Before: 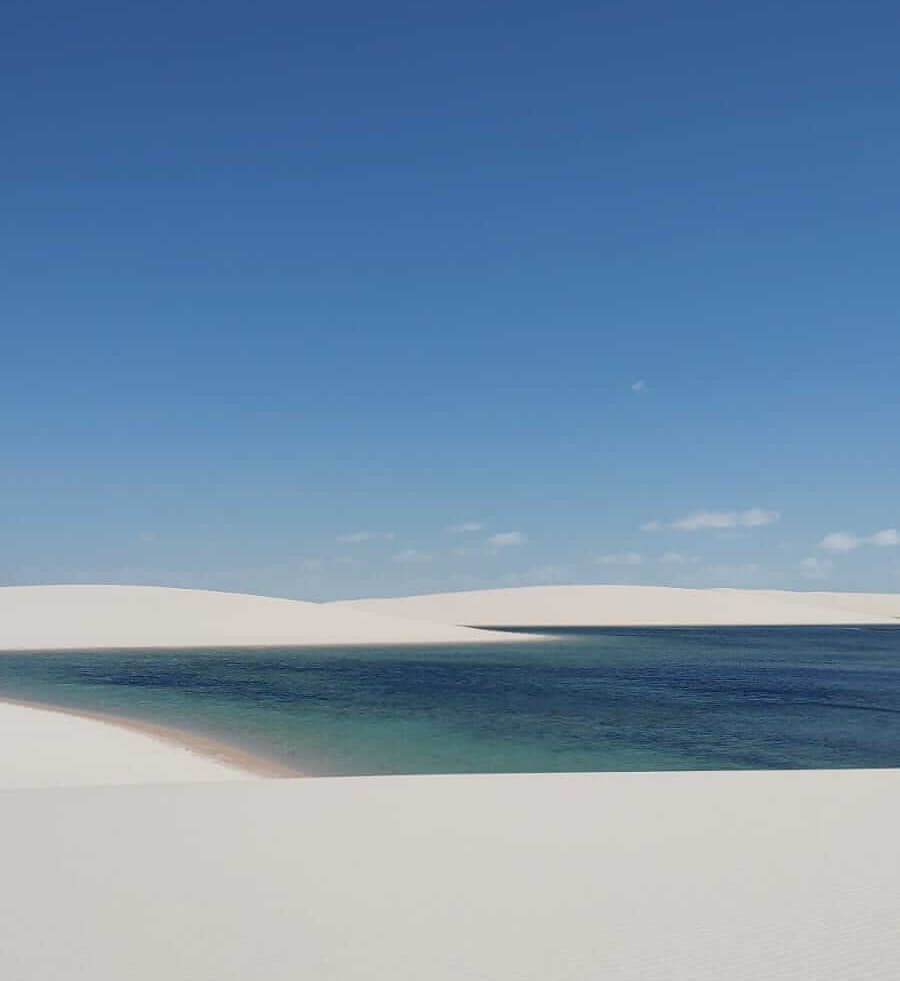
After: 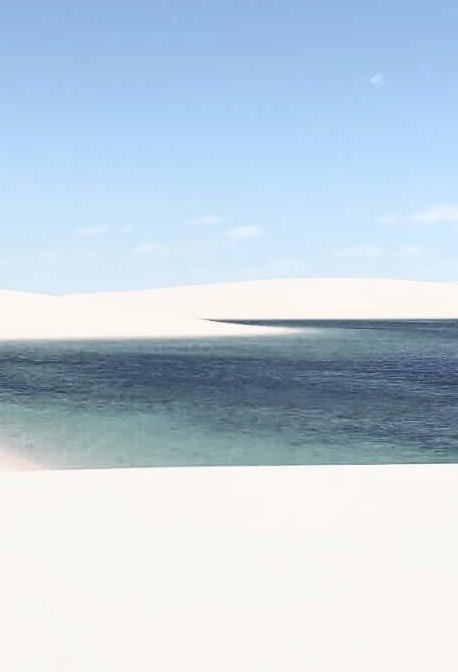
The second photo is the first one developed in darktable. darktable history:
contrast brightness saturation: contrast 0.433, brightness 0.562, saturation -0.203
crop and rotate: left 29.202%, top 31.455%, right 19.862%
